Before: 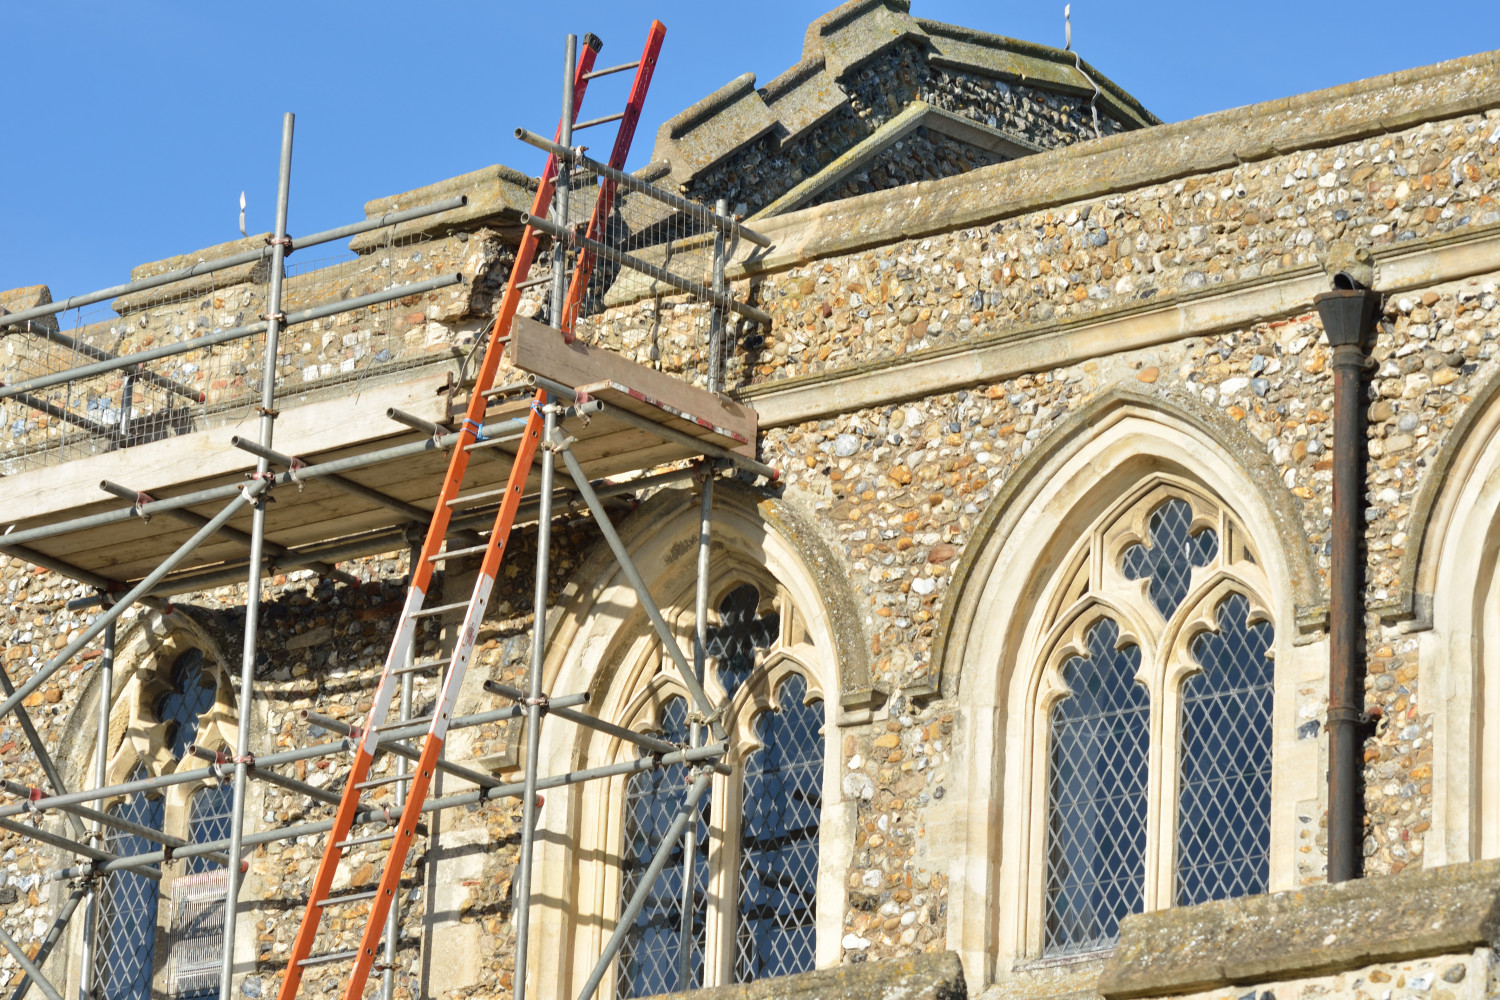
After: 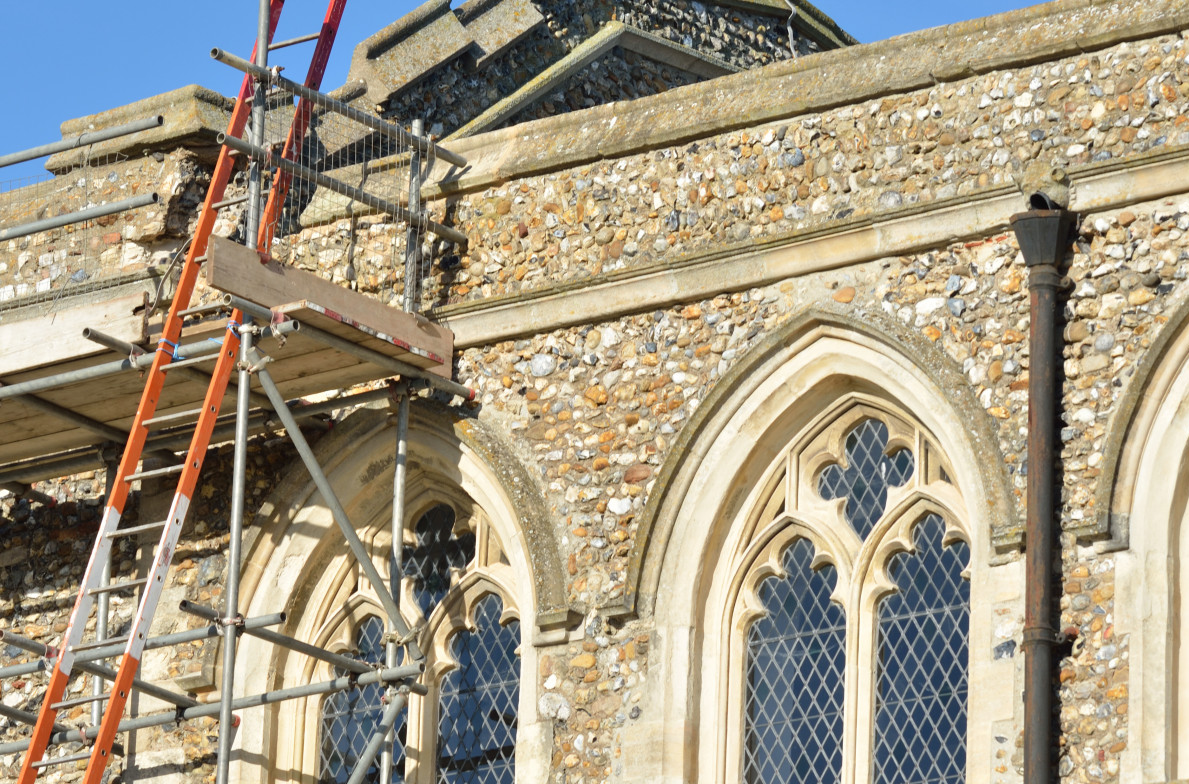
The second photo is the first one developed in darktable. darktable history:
crop and rotate: left 20.298%, top 8.01%, right 0.408%, bottom 13.515%
